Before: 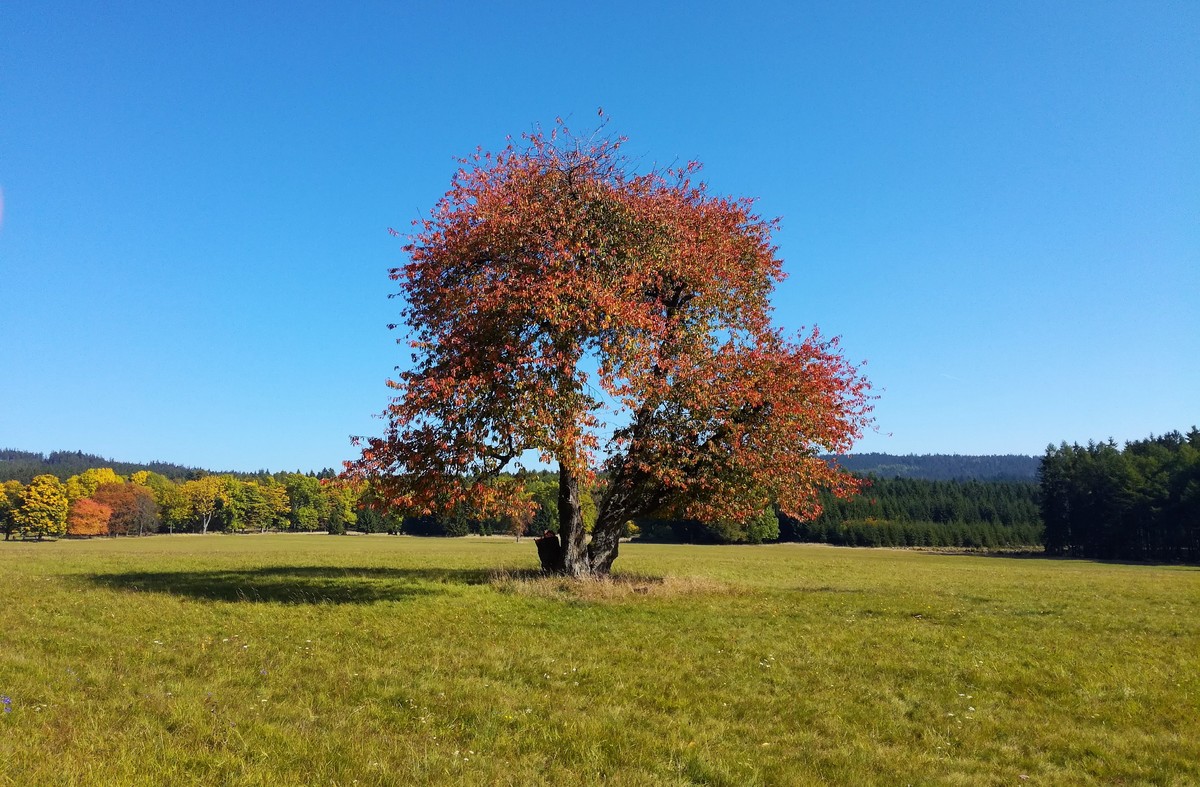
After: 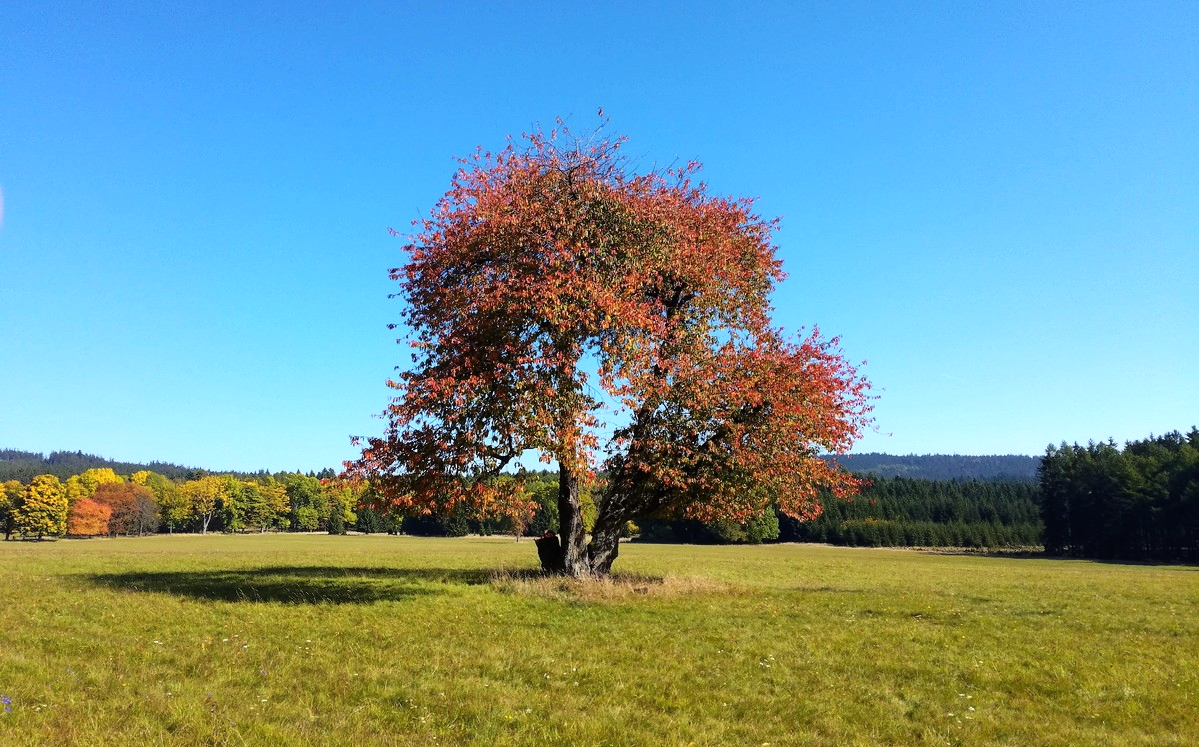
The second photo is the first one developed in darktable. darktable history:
crop and rotate: top 0.008%, bottom 5.067%
tone equalizer: -8 EV -0.452 EV, -7 EV -0.402 EV, -6 EV -0.312 EV, -5 EV -0.26 EV, -3 EV 0.24 EV, -2 EV 0.334 EV, -1 EV 0.378 EV, +0 EV 0.391 EV, mask exposure compensation -0.509 EV
